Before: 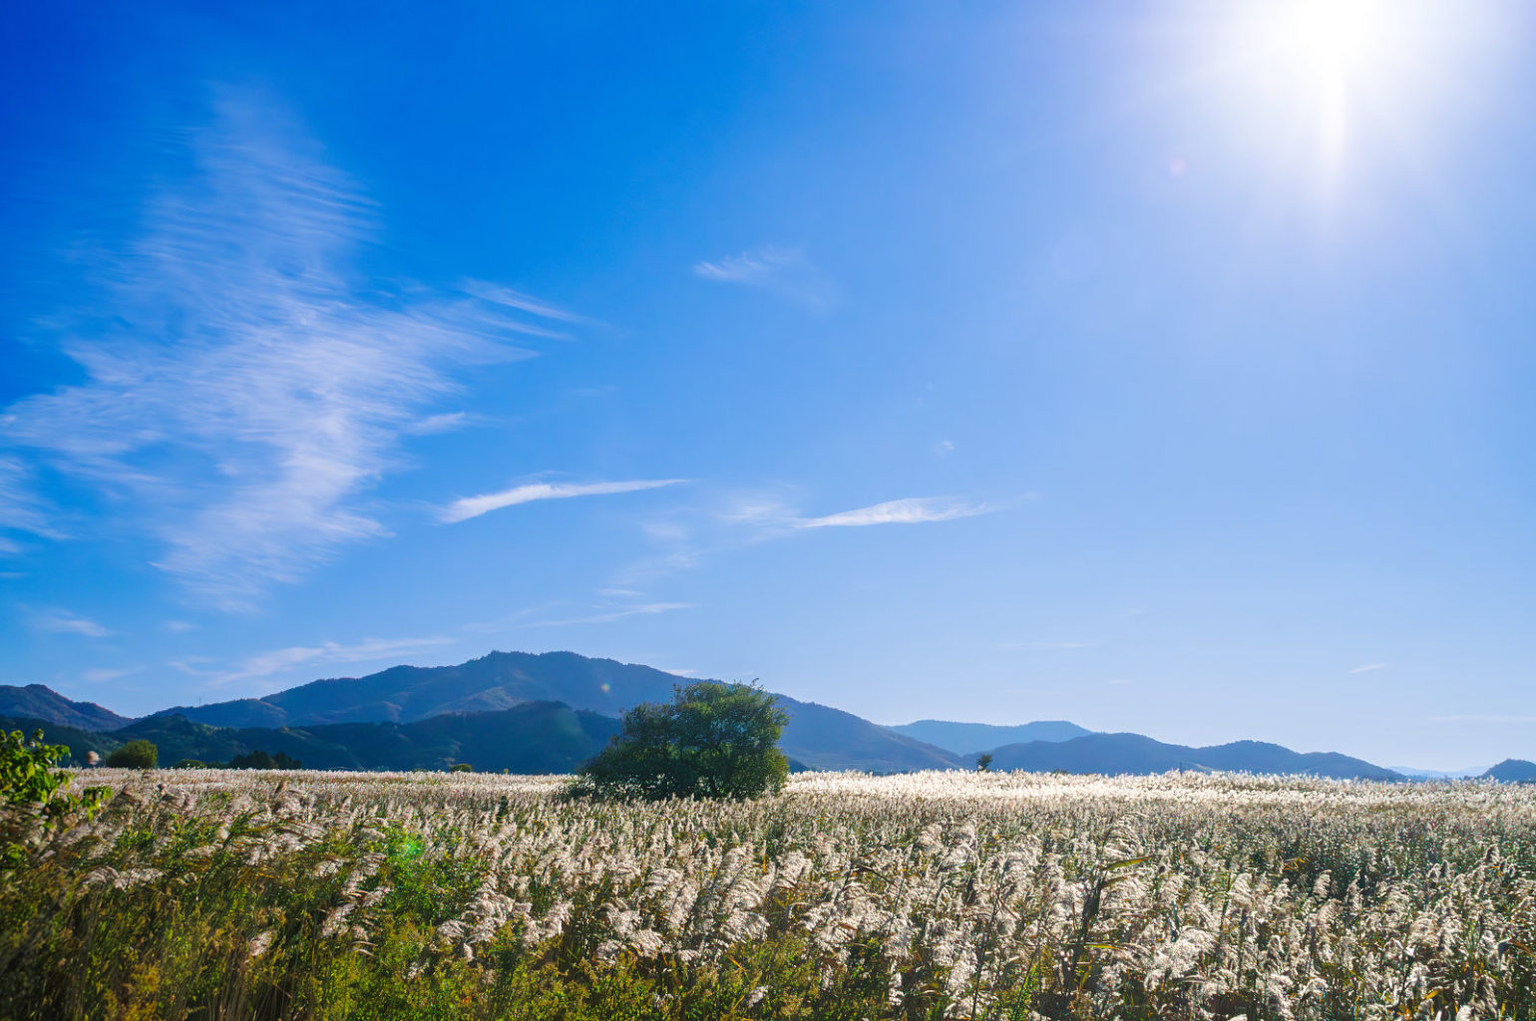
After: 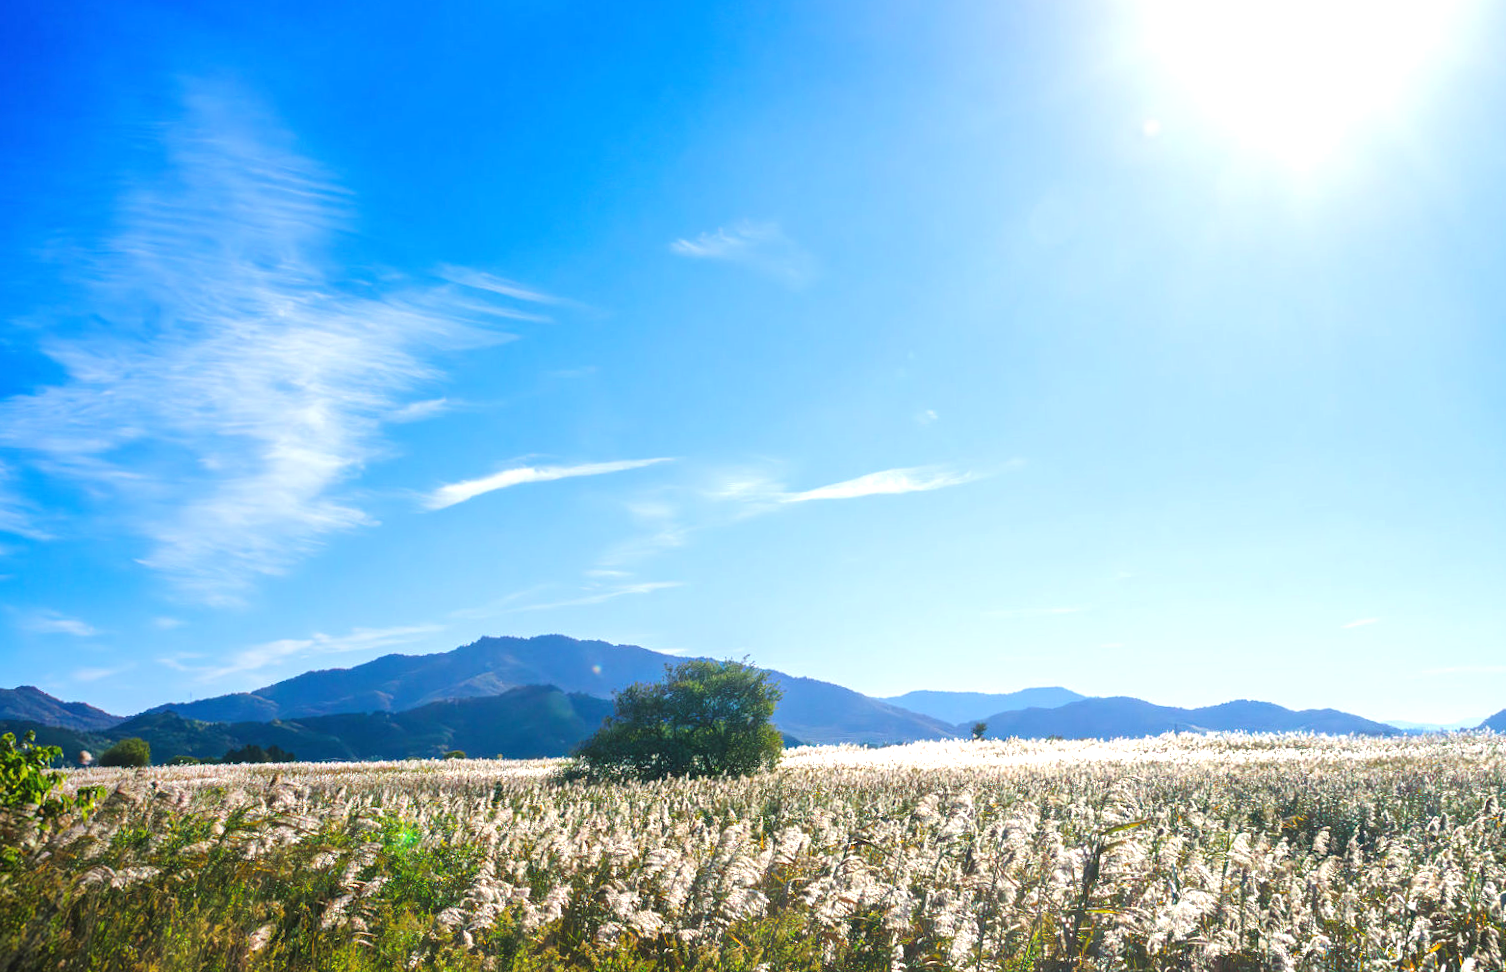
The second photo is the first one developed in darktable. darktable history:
rotate and perspective: rotation -2°, crop left 0.022, crop right 0.978, crop top 0.049, crop bottom 0.951
exposure: black level correction 0, exposure 0.7 EV, compensate exposure bias true, compensate highlight preservation false
